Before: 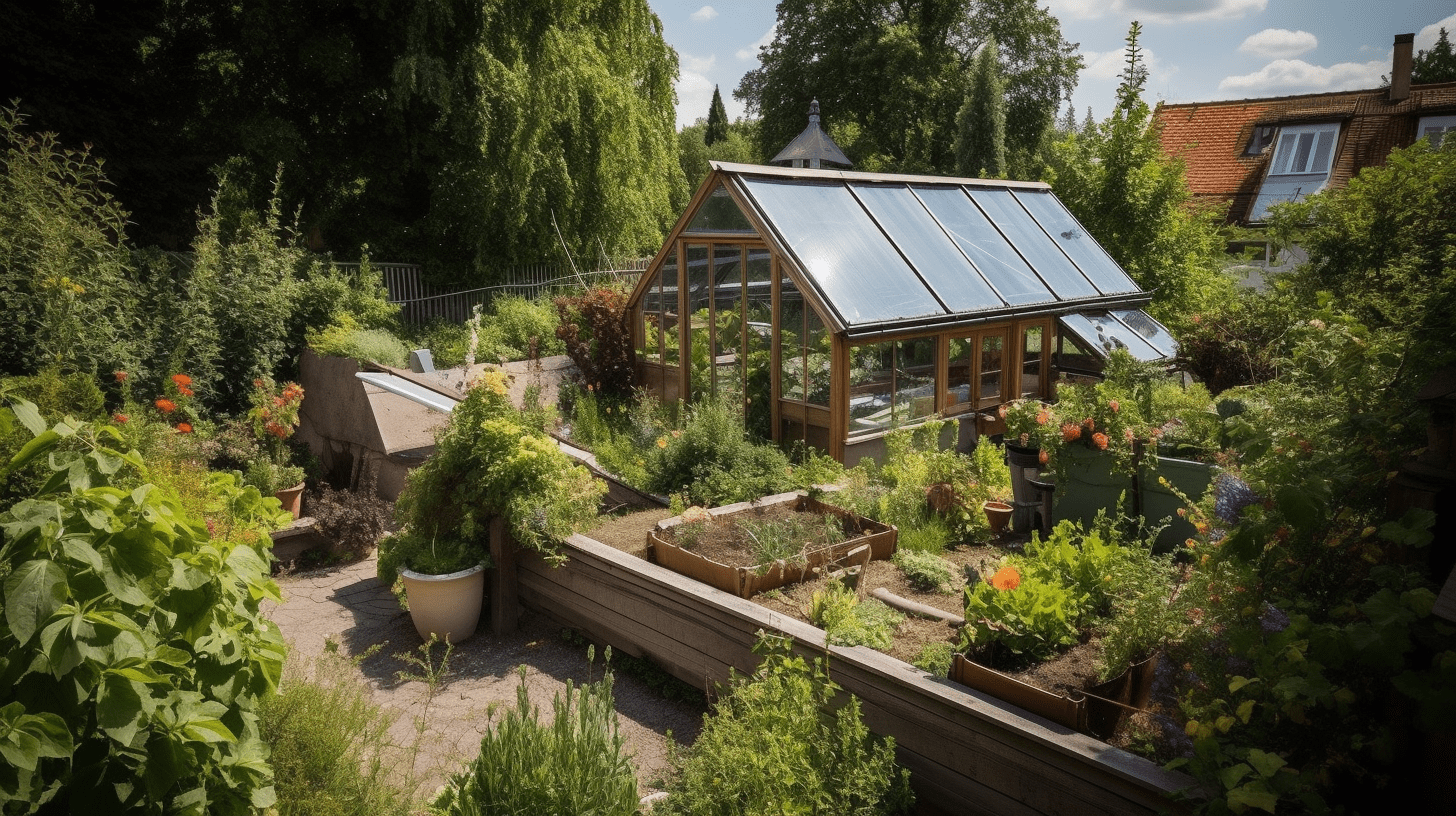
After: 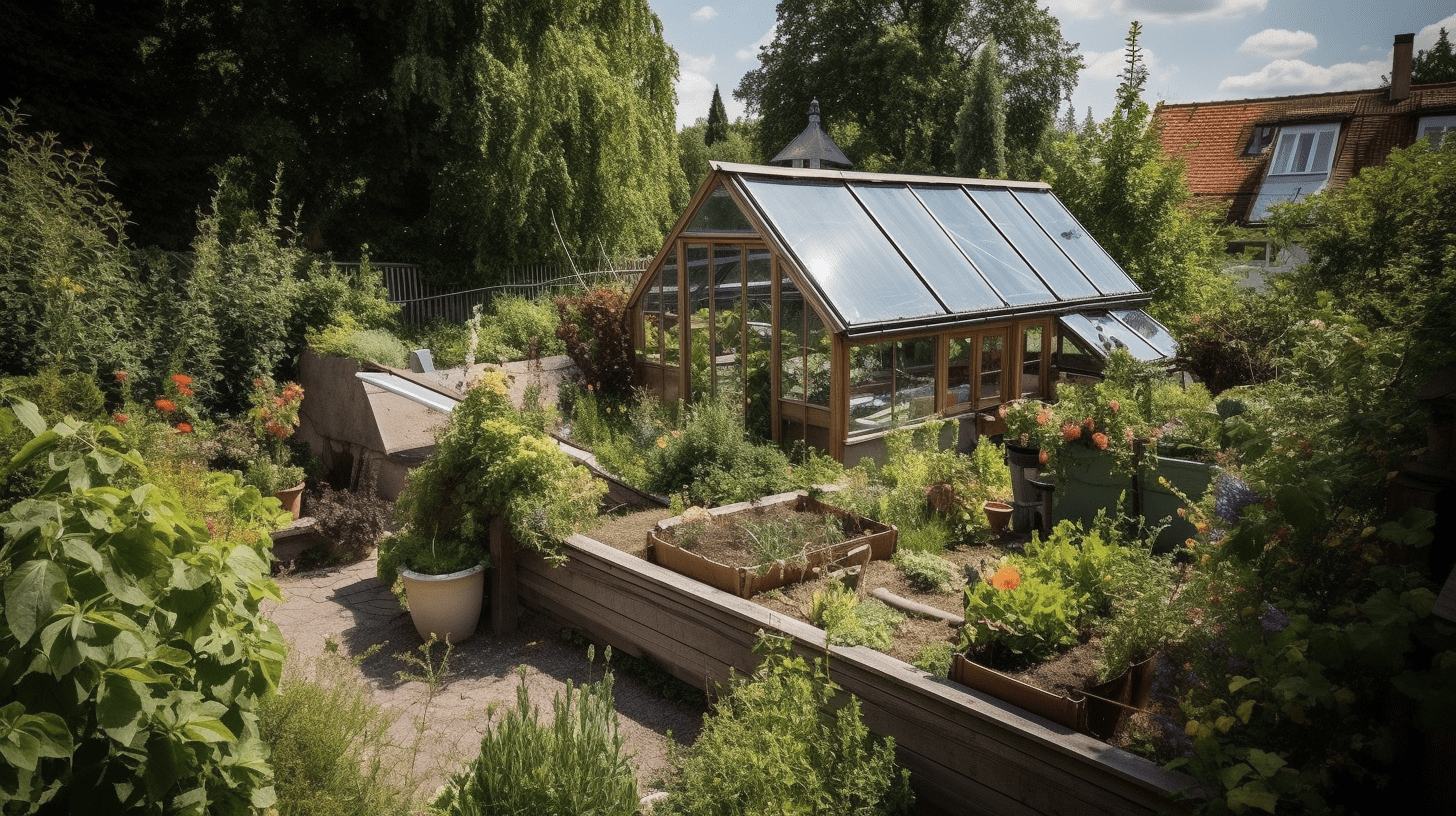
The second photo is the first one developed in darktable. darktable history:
color correction: highlights b* 0.033, saturation 0.869
